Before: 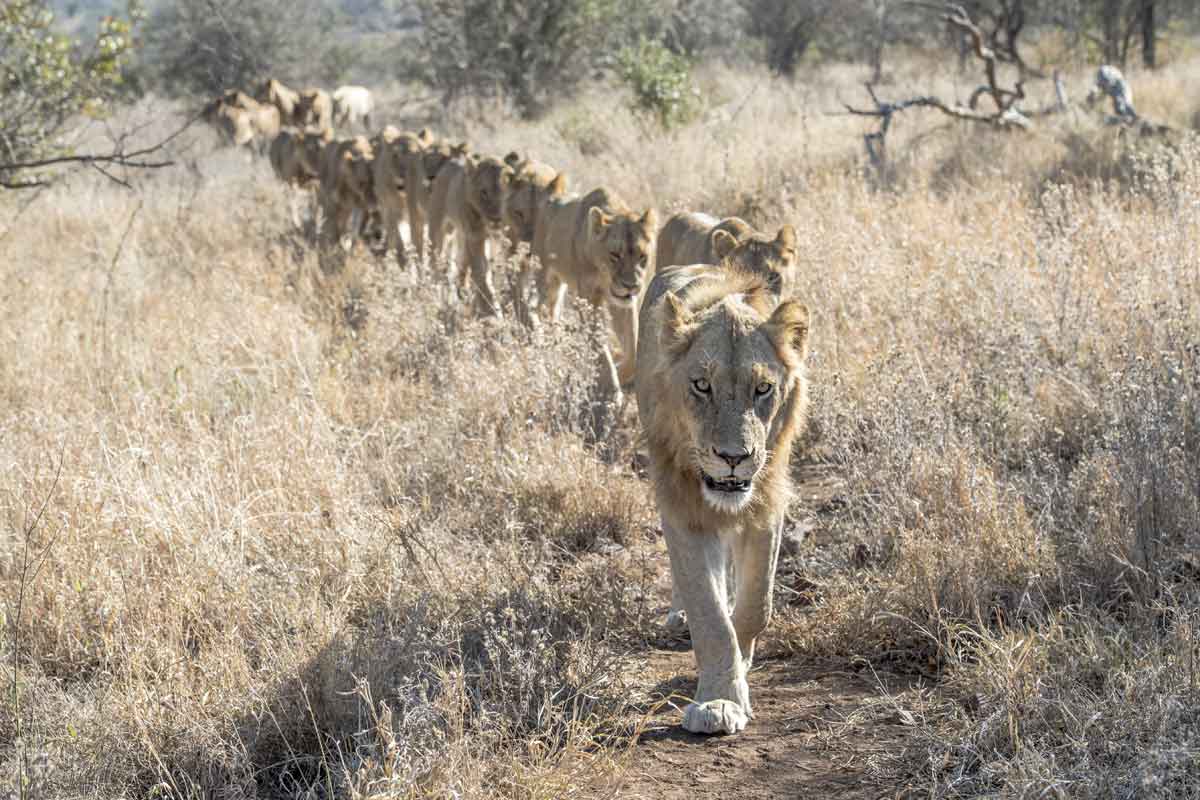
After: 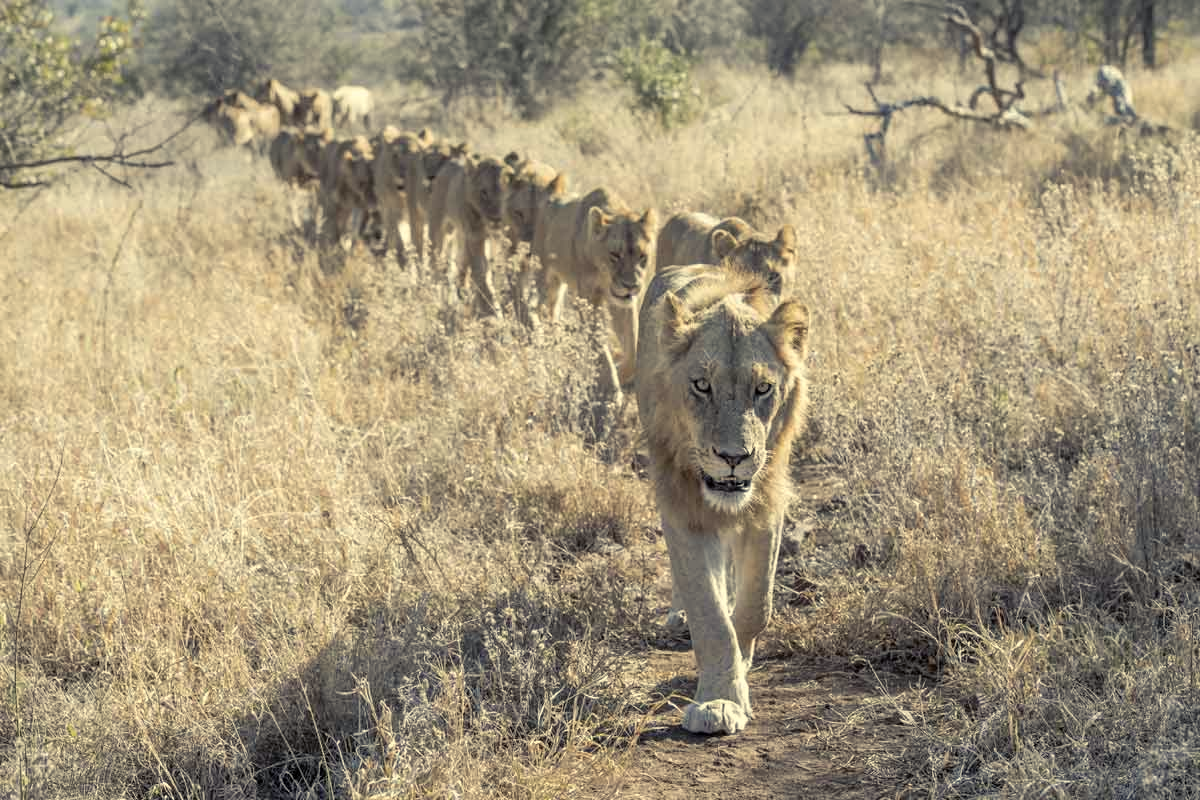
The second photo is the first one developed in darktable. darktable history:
white balance: red 0.98, blue 1.034
color balance rgb: shadows lift › chroma 2%, shadows lift › hue 263°, highlights gain › chroma 8%, highlights gain › hue 84°, linear chroma grading › global chroma -15%, saturation formula JzAzBz (2021)
